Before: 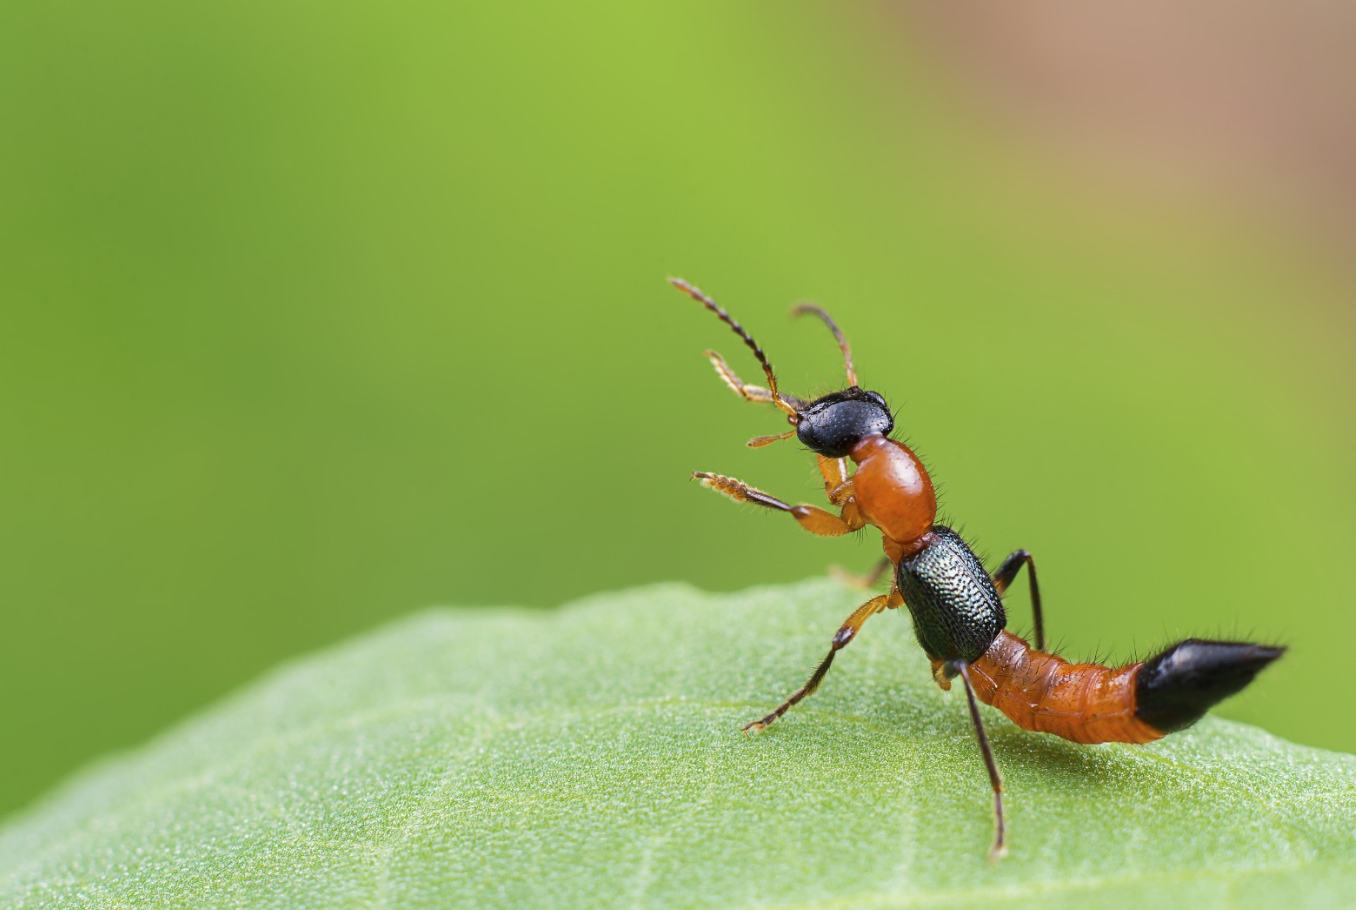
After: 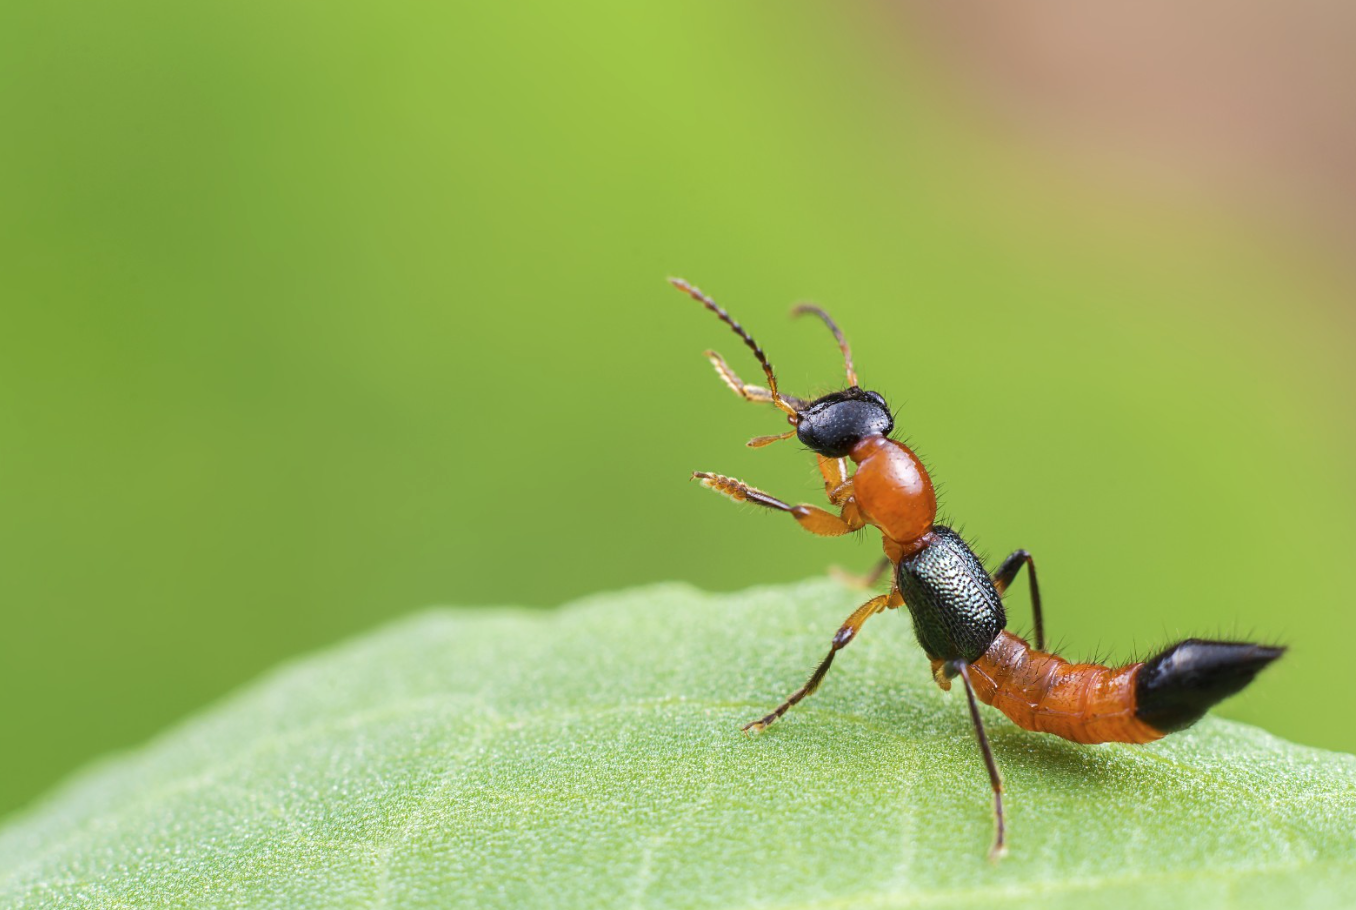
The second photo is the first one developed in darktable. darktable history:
exposure: exposure 0.127 EV, compensate exposure bias true, compensate highlight preservation false
